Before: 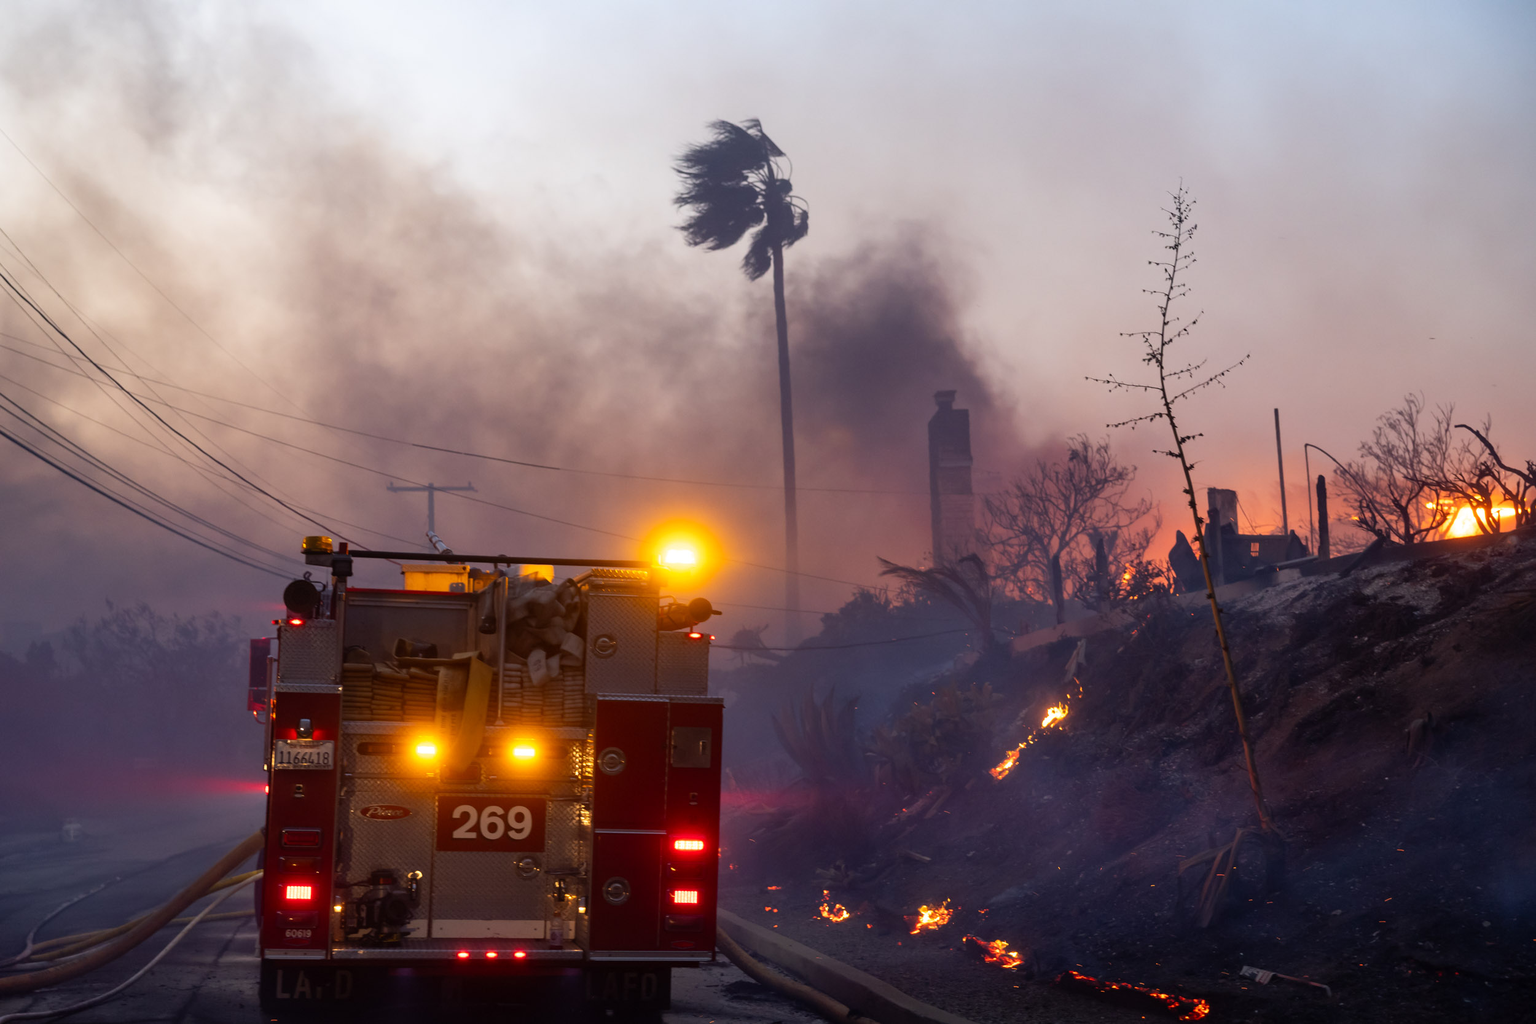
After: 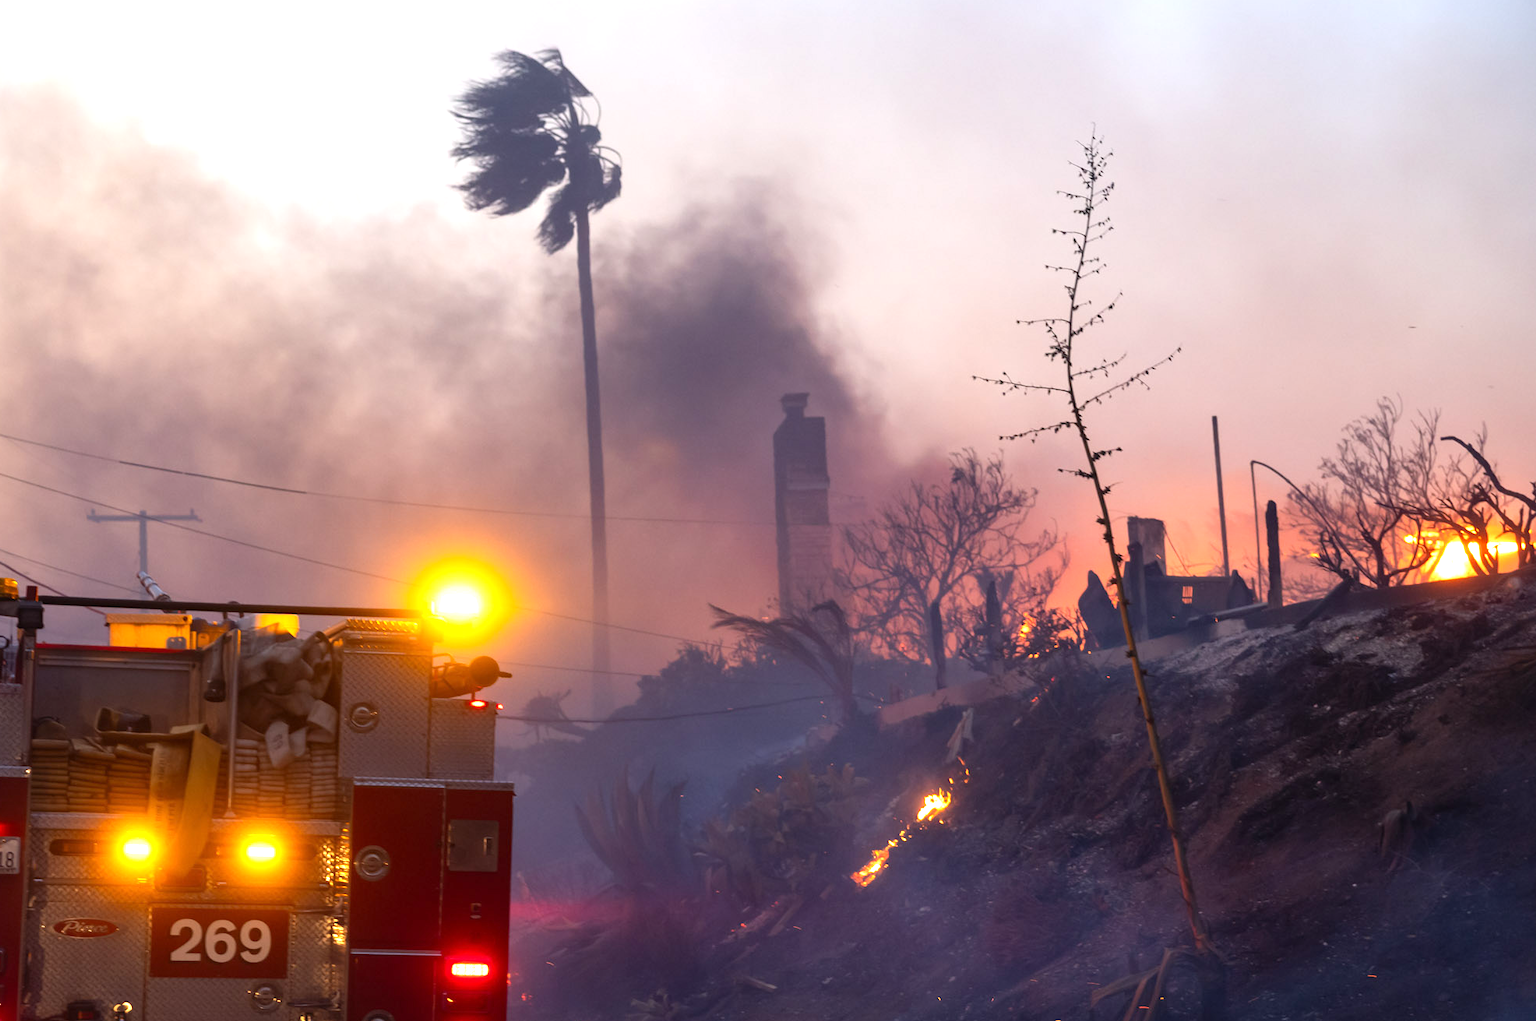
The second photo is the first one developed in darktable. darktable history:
exposure: exposure 0.74 EV, compensate highlight preservation false
crop and rotate: left 20.74%, top 7.912%, right 0.375%, bottom 13.378%
